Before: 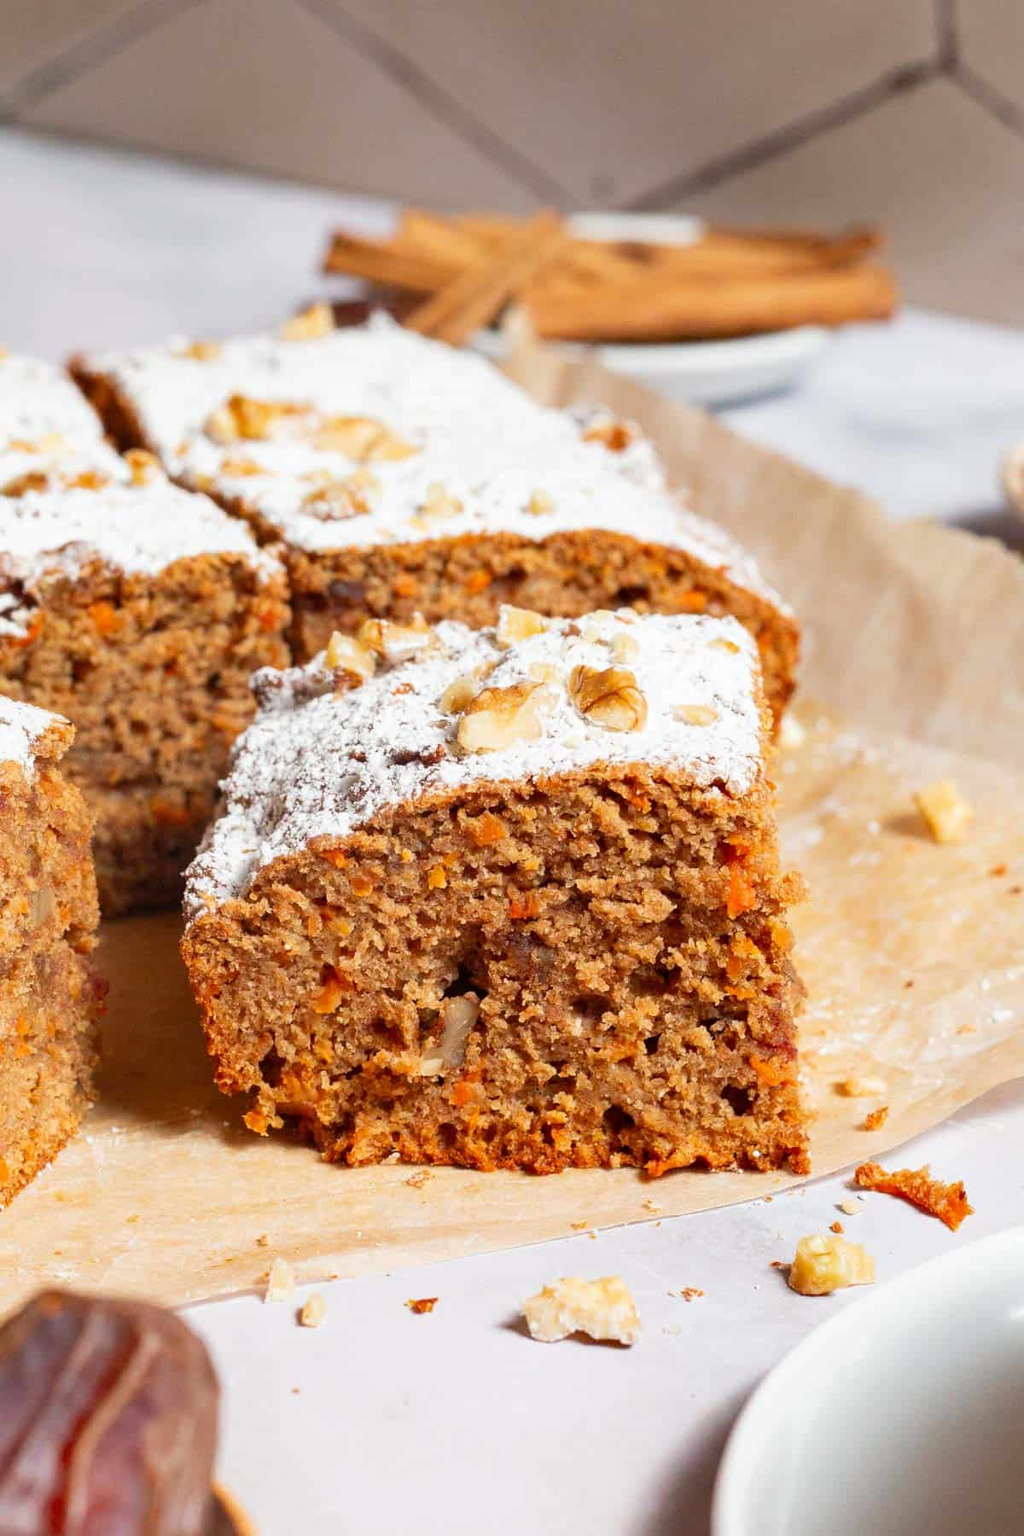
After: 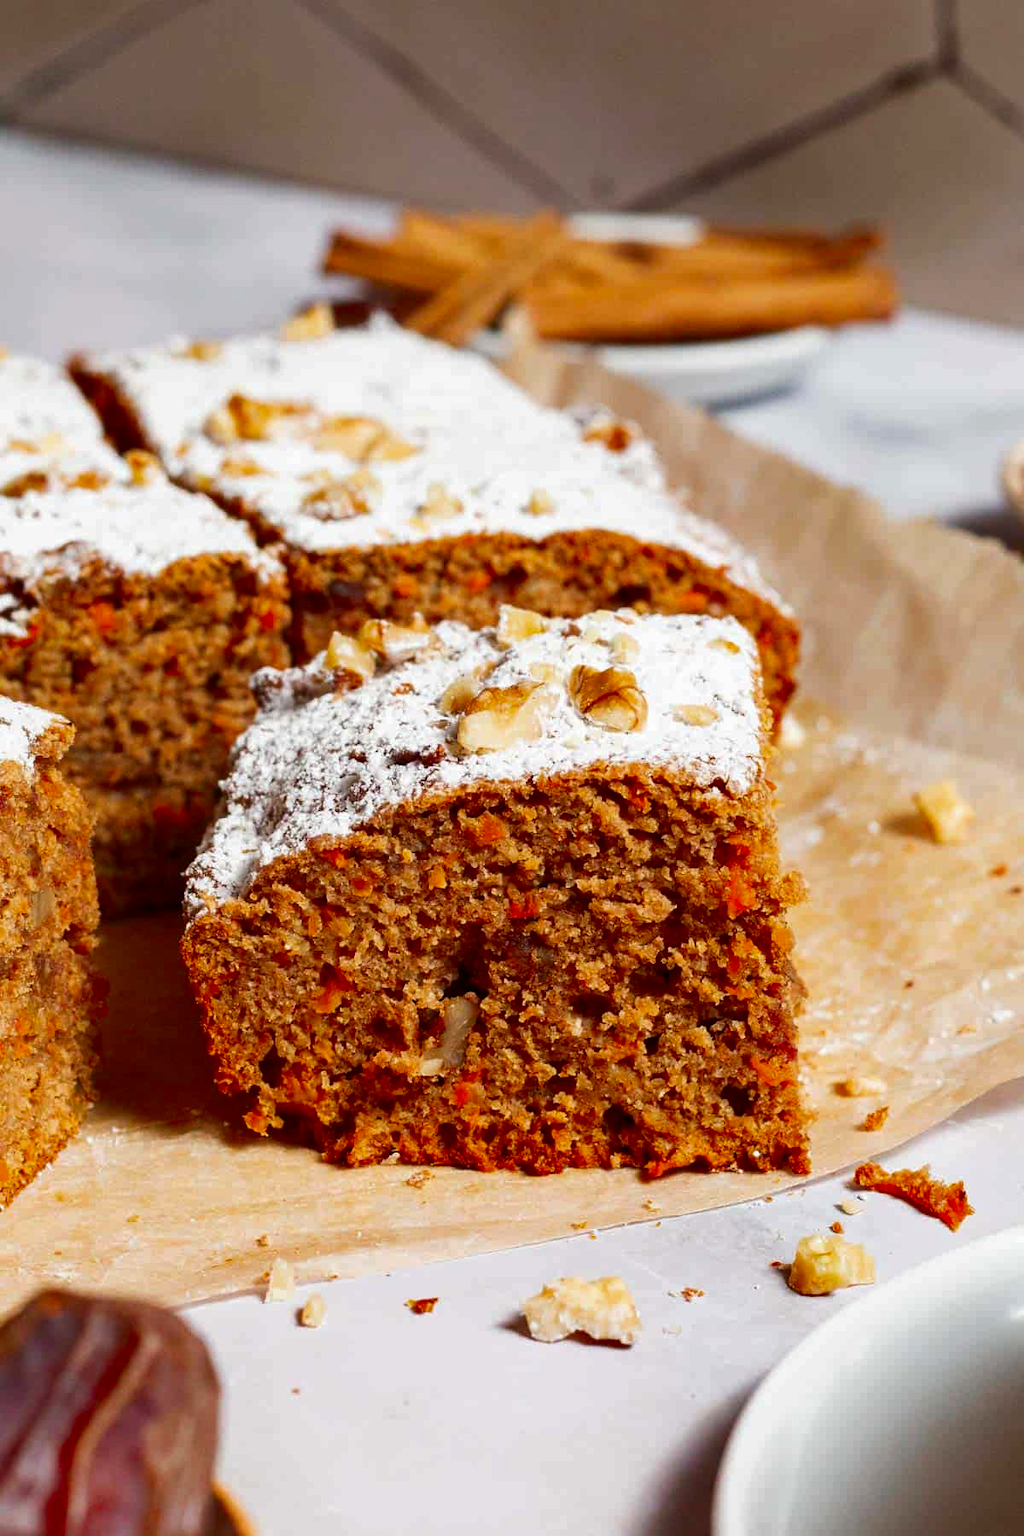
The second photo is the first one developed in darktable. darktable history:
contrast brightness saturation: brightness -0.246, saturation 0.199
